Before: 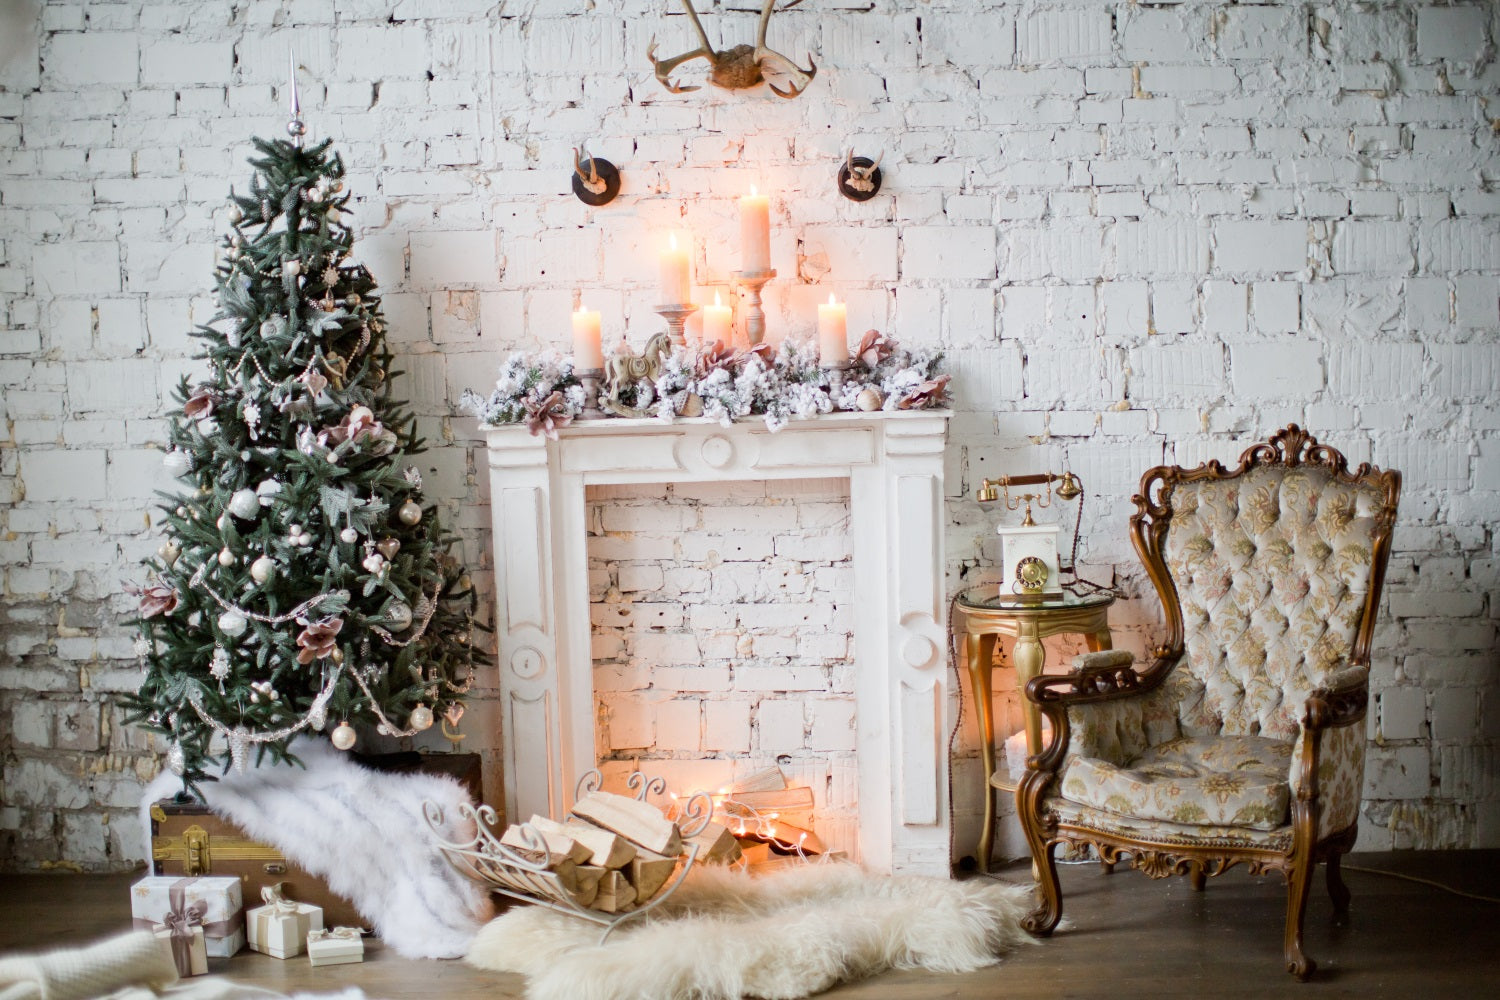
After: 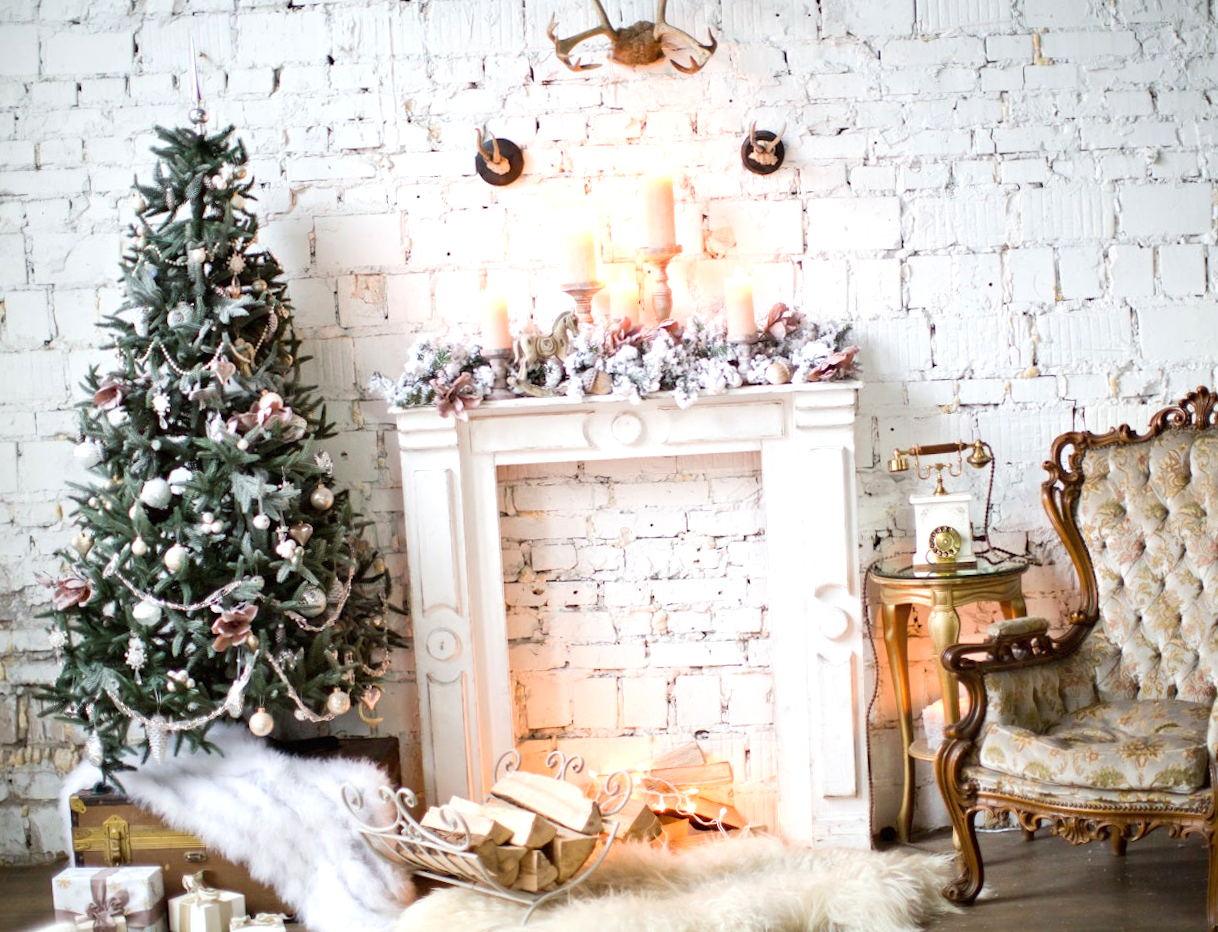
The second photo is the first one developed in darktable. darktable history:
exposure: exposure 0.507 EV, compensate highlight preservation false
rotate and perspective: rotation -0.45°, automatic cropping original format, crop left 0.008, crop right 0.992, crop top 0.012, crop bottom 0.988
crop and rotate: angle 1°, left 4.281%, top 0.642%, right 11.383%, bottom 2.486%
